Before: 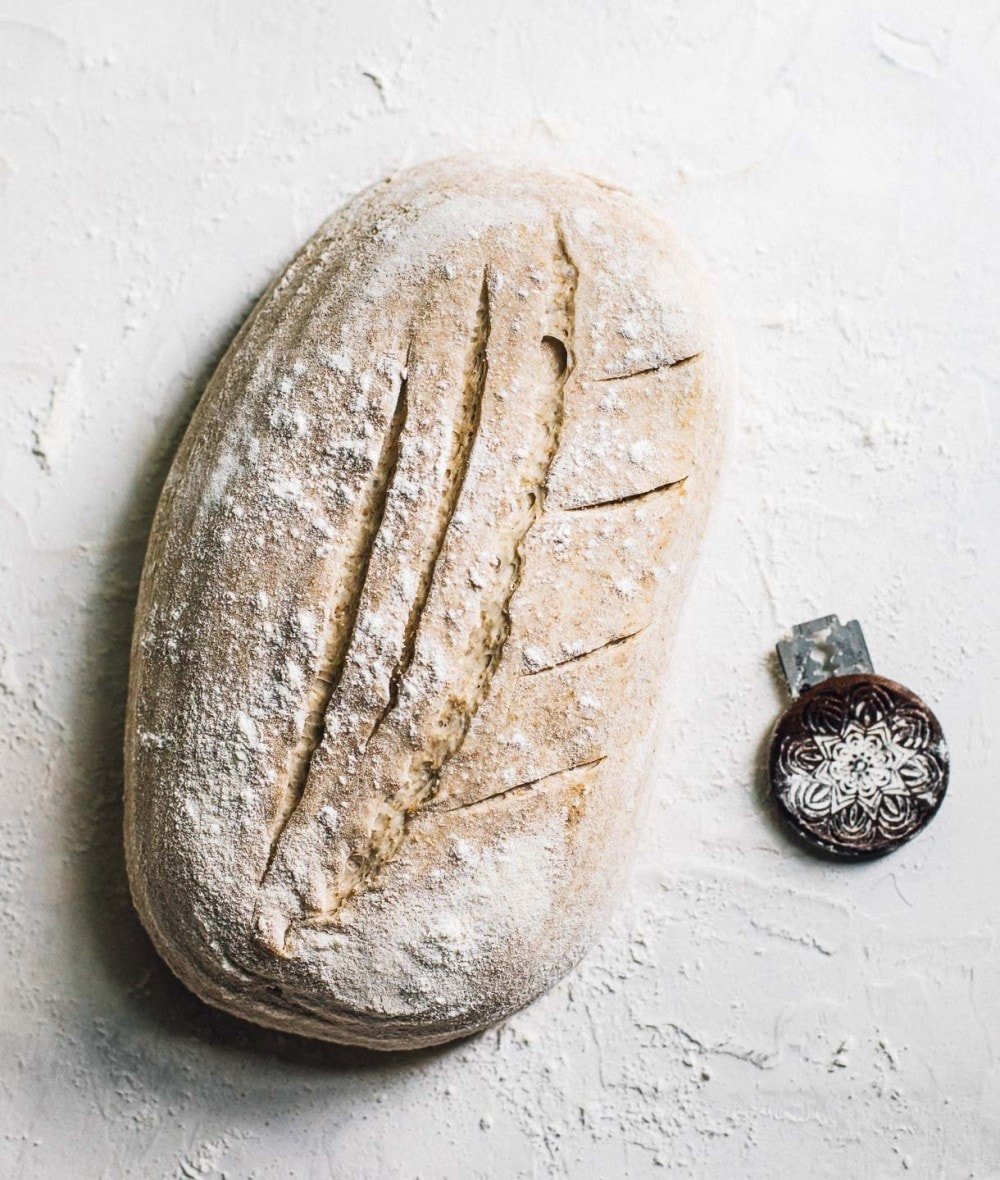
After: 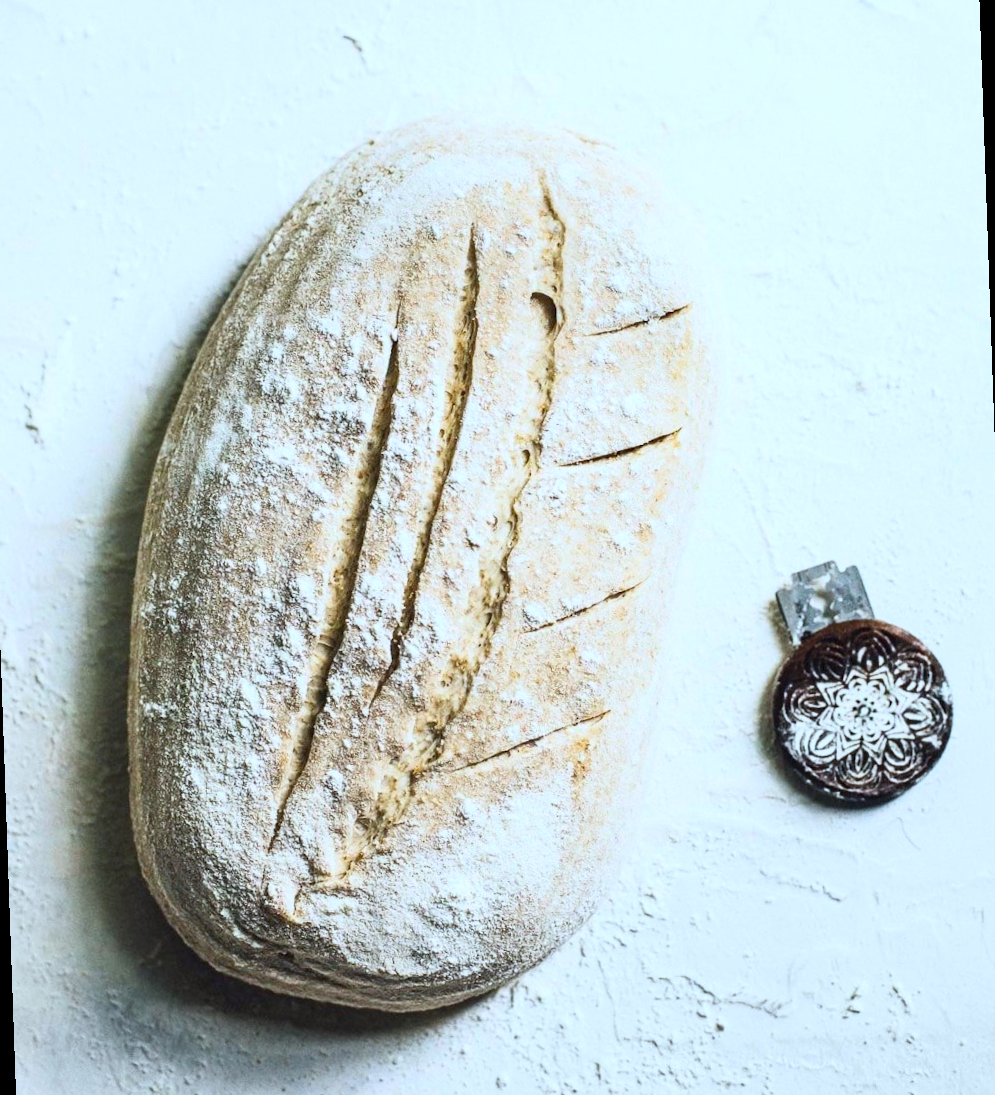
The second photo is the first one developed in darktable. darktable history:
rotate and perspective: rotation -2°, crop left 0.022, crop right 0.978, crop top 0.049, crop bottom 0.951
contrast brightness saturation: contrast 0.2, brightness 0.16, saturation 0.22
white balance: red 0.931, blue 1.11
color correction: highlights a* -4.73, highlights b* 5.06, saturation 0.97
